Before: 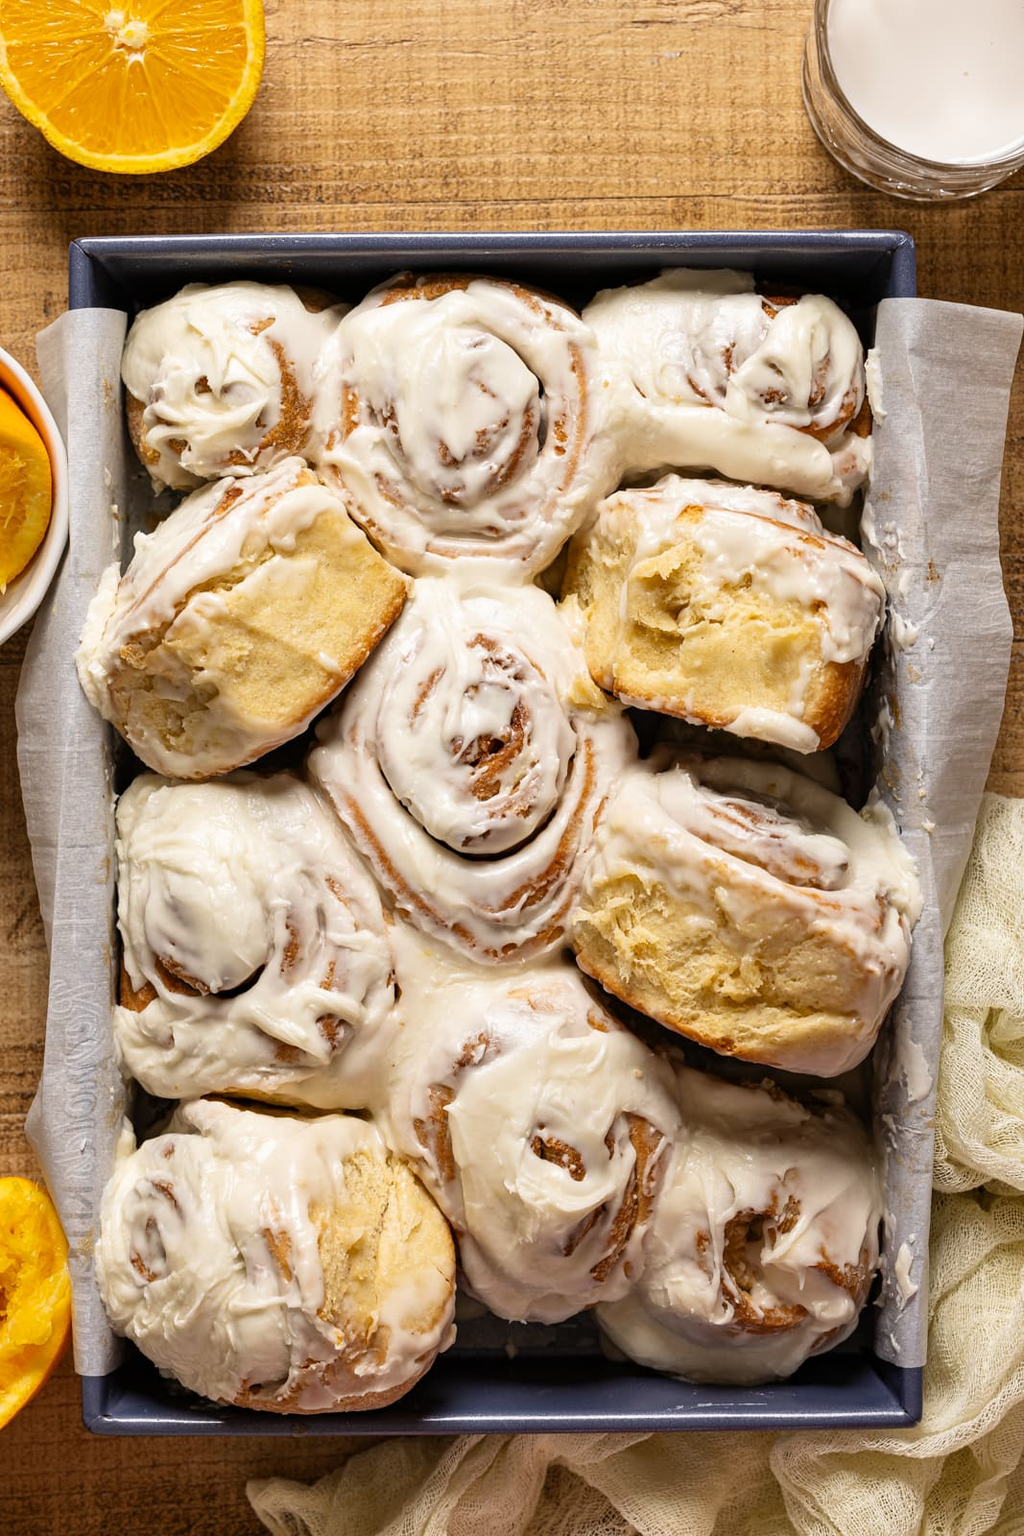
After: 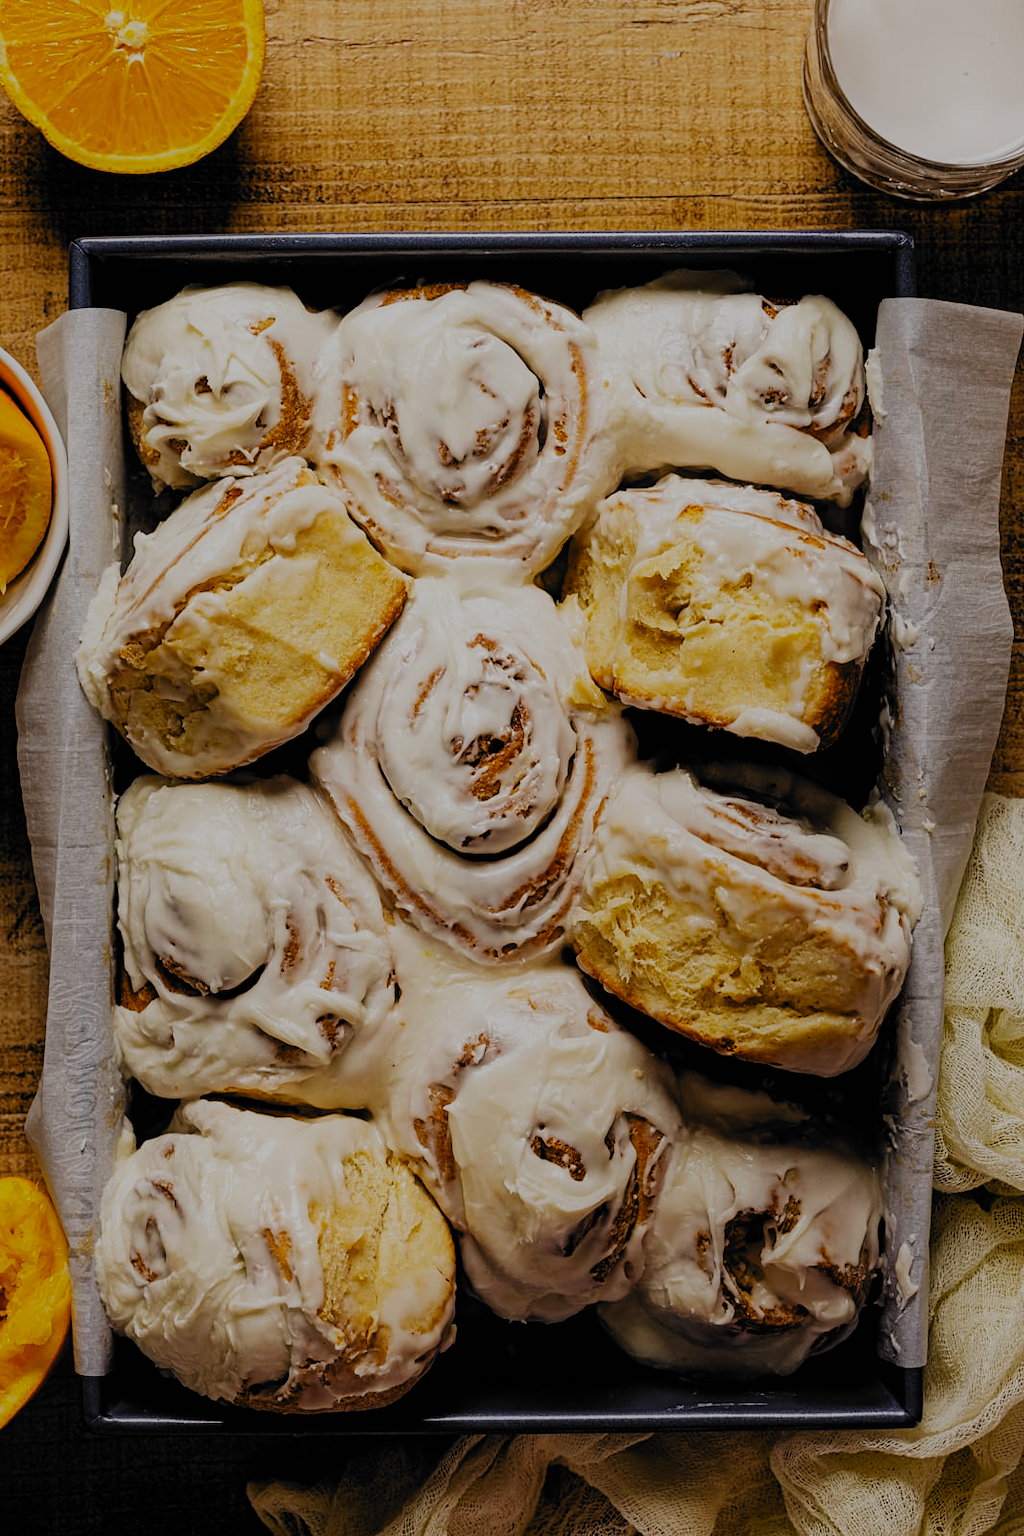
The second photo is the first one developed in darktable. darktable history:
contrast equalizer: y [[0.439, 0.44, 0.442, 0.457, 0.493, 0.498], [0.5 ×6], [0.5 ×6], [0 ×6], [0 ×6]]
exposure: exposure -0.994 EV, compensate exposure bias true, compensate highlight preservation false
filmic rgb: black relative exposure -5.1 EV, white relative exposure 3.95 EV, threshold 3.04 EV, hardness 2.9, contrast 1.405, highlights saturation mix -30.96%, add noise in highlights 0.001, preserve chrominance no, color science v3 (2019), use custom middle-gray values true, contrast in highlights soft, enable highlight reconstruction true
